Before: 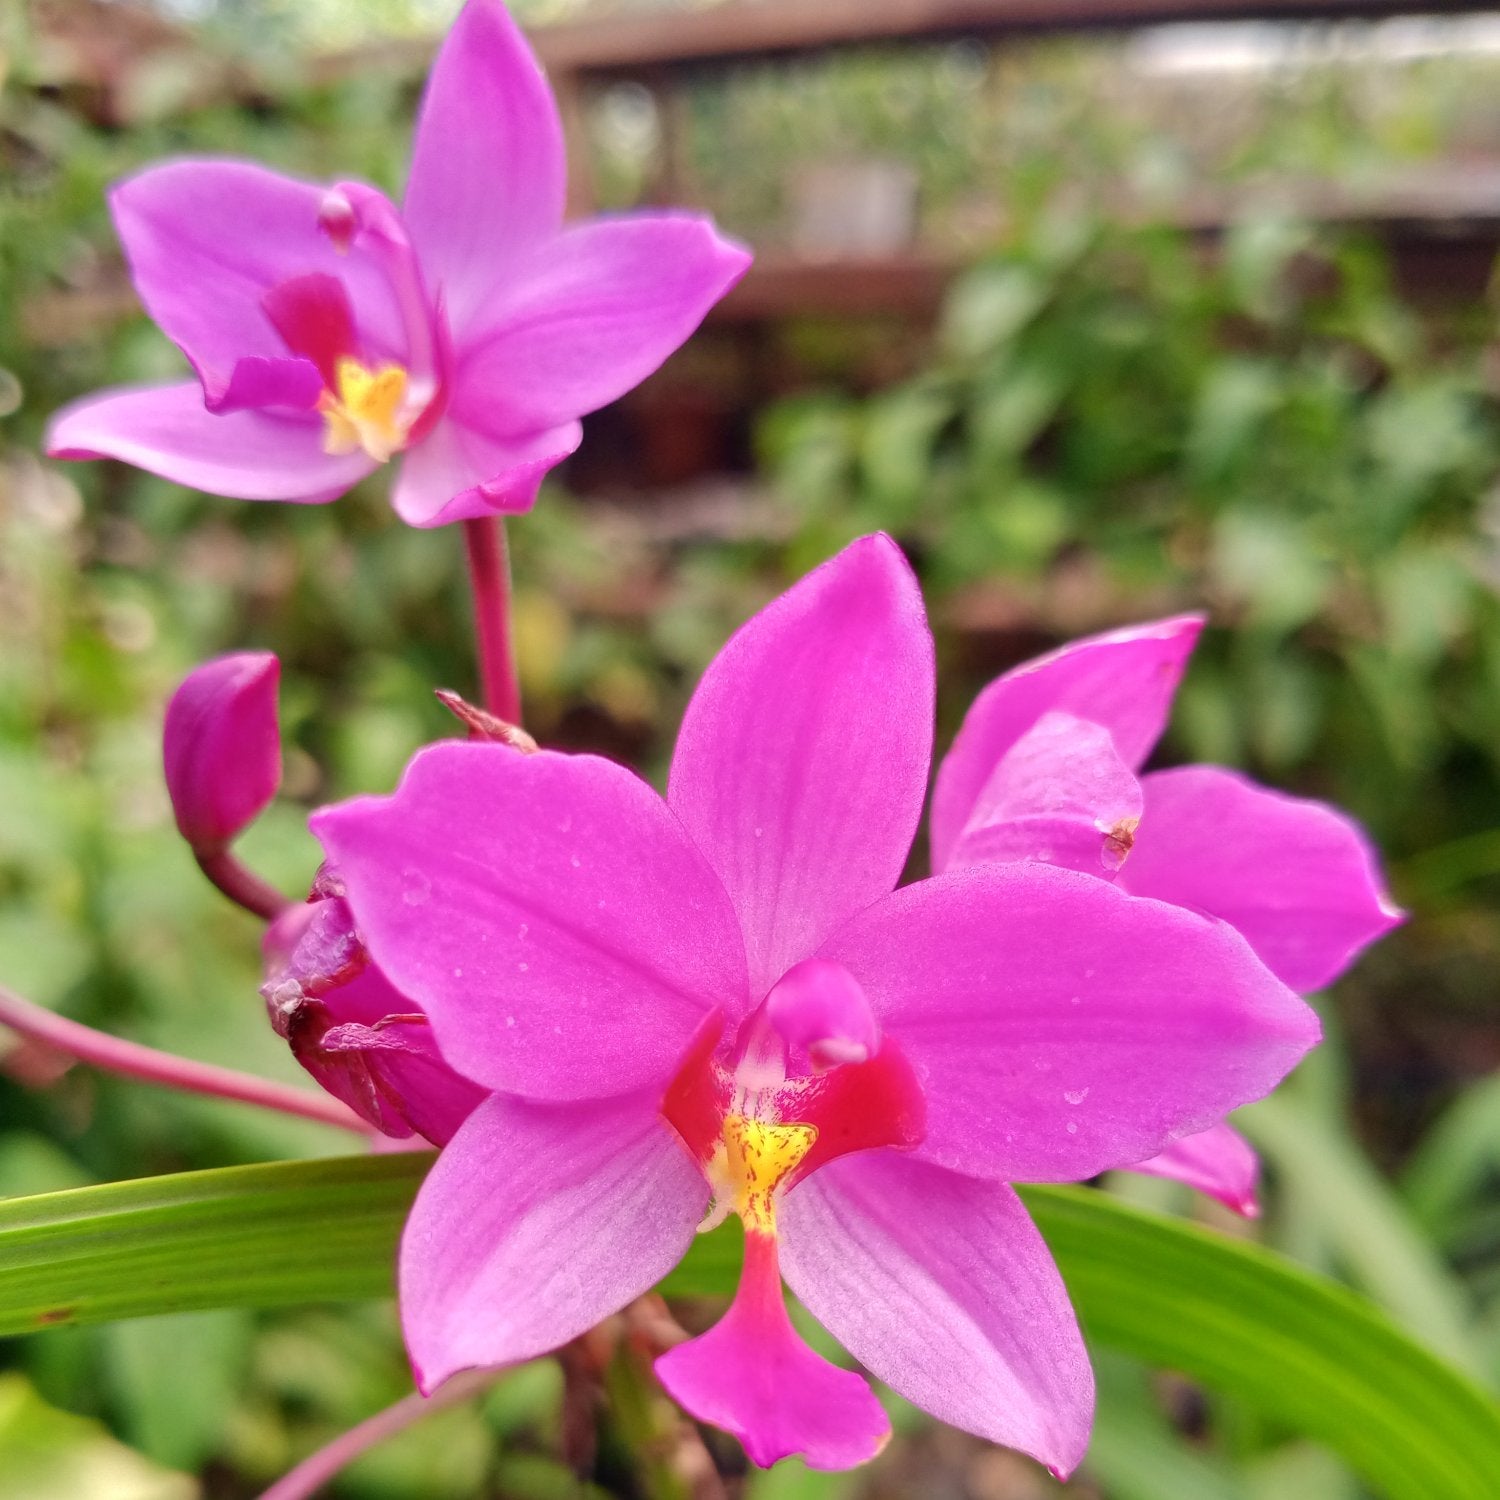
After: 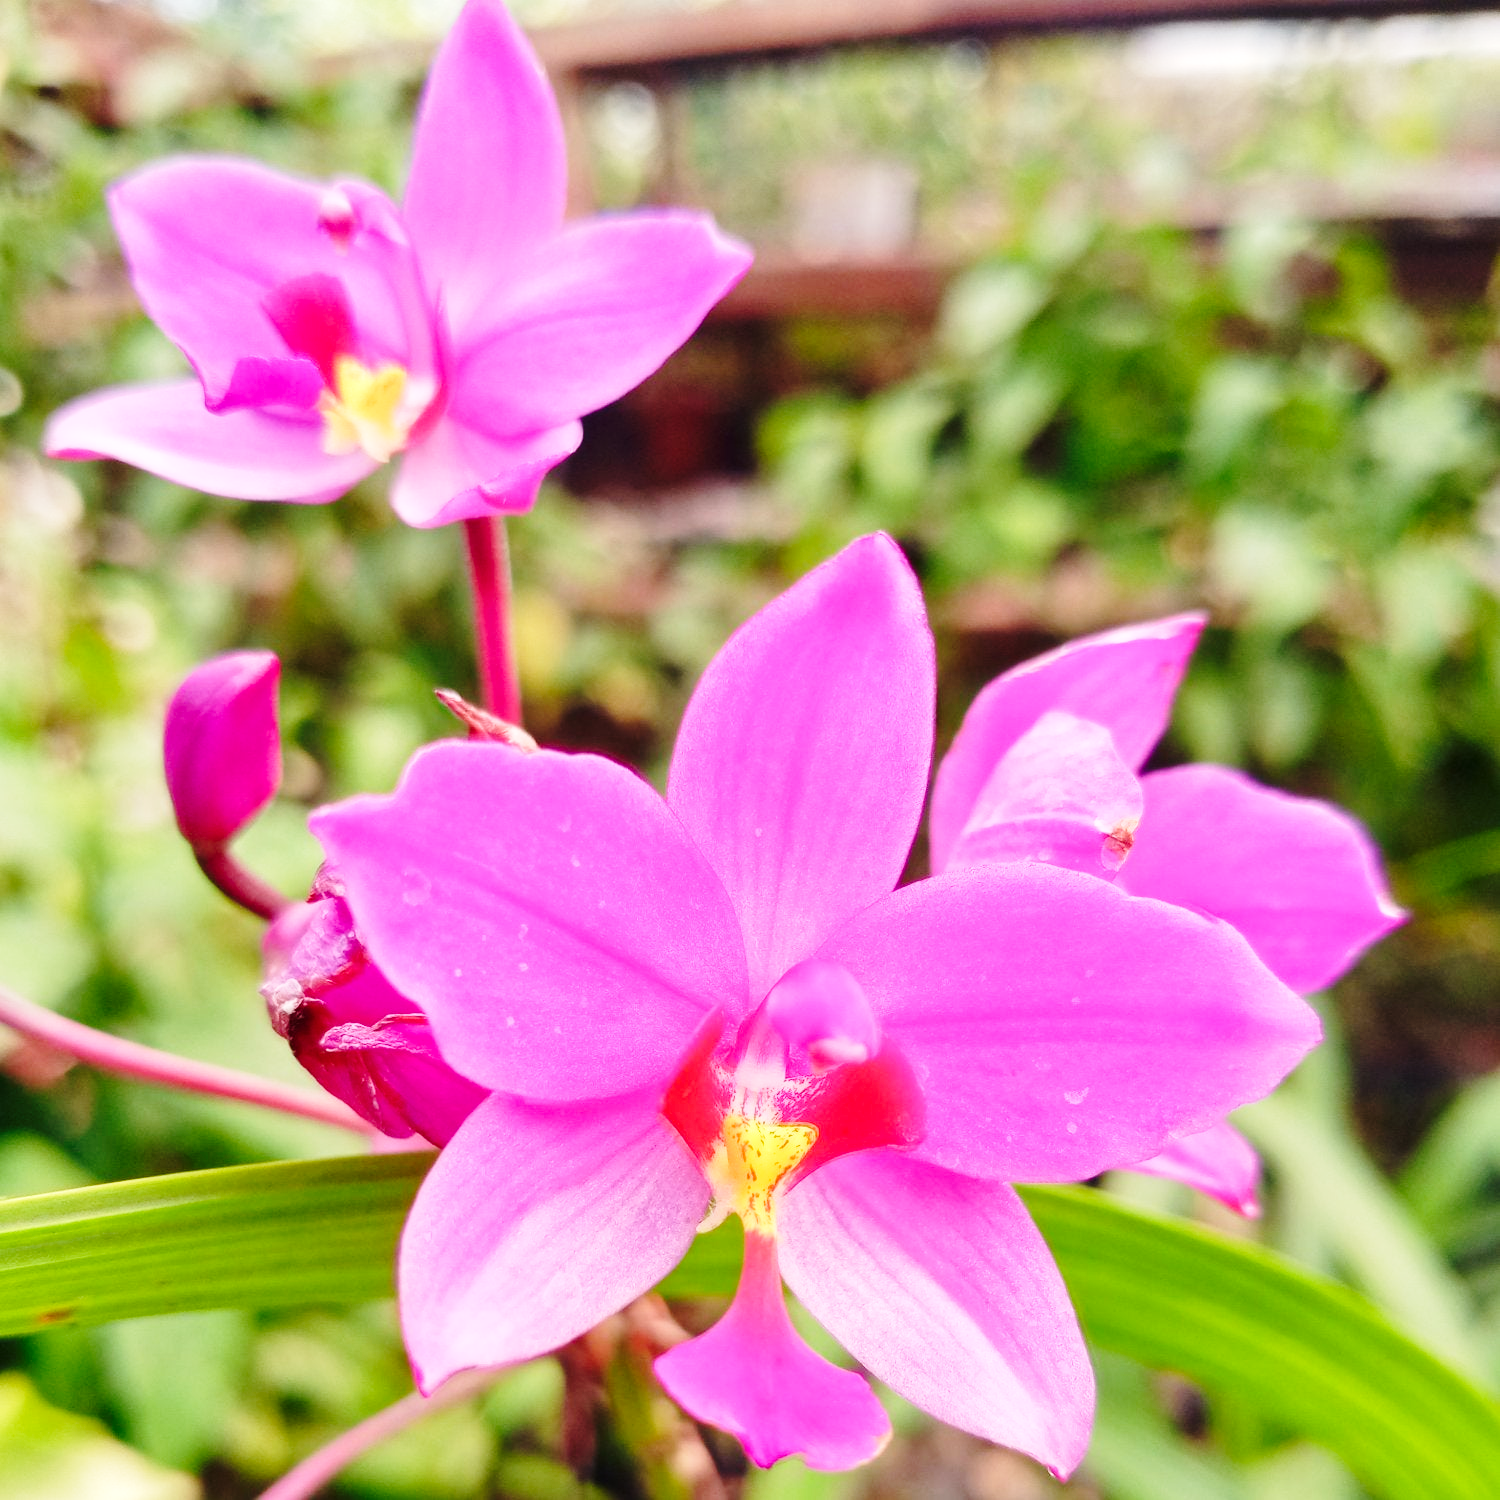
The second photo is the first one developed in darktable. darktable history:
exposure: exposure 0.02 EV, compensate highlight preservation false
base curve: curves: ch0 [(0, 0) (0.028, 0.03) (0.121, 0.232) (0.46, 0.748) (0.859, 0.968) (1, 1)], preserve colors none
